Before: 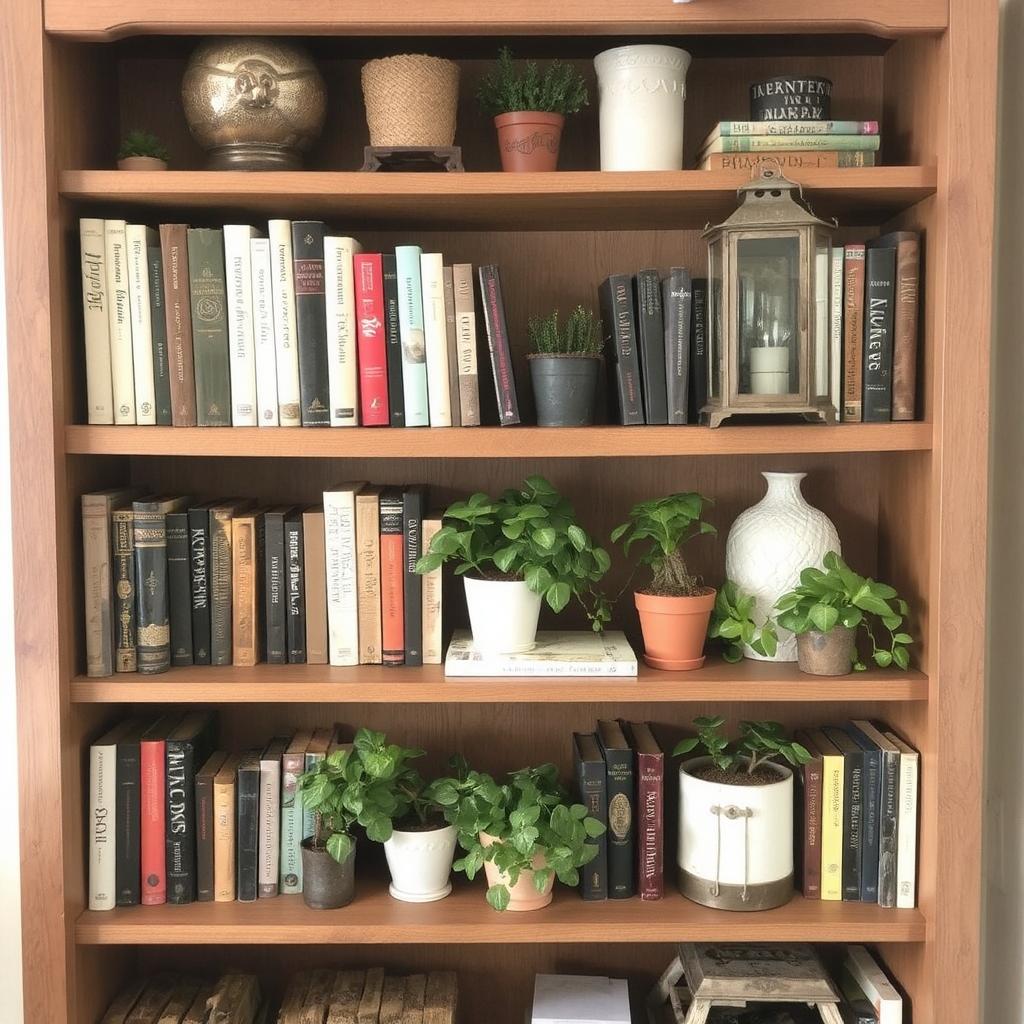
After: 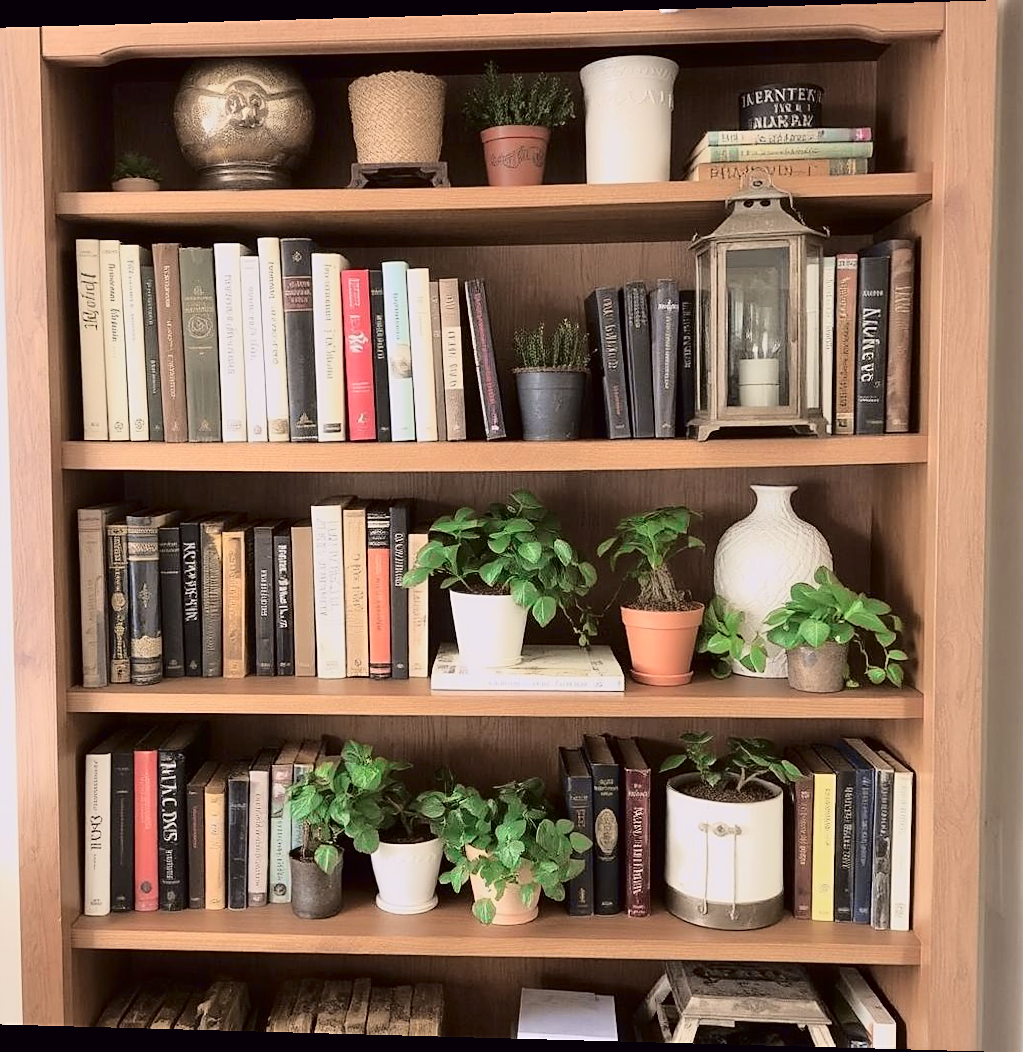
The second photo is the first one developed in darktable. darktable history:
sharpen: on, module defaults
rotate and perspective: lens shift (horizontal) -0.055, automatic cropping off
tone curve: curves: ch0 [(0.003, 0.003) (0.104, 0.026) (0.236, 0.181) (0.401, 0.443) (0.495, 0.55) (0.625, 0.67) (0.819, 0.841) (0.96, 0.899)]; ch1 [(0, 0) (0.161, 0.092) (0.37, 0.302) (0.424, 0.402) (0.45, 0.466) (0.495, 0.51) (0.573, 0.571) (0.638, 0.641) (0.751, 0.741) (1, 1)]; ch2 [(0, 0) (0.352, 0.403) (0.466, 0.443) (0.524, 0.526) (0.56, 0.556) (1, 1)], color space Lab, independent channels, preserve colors none
